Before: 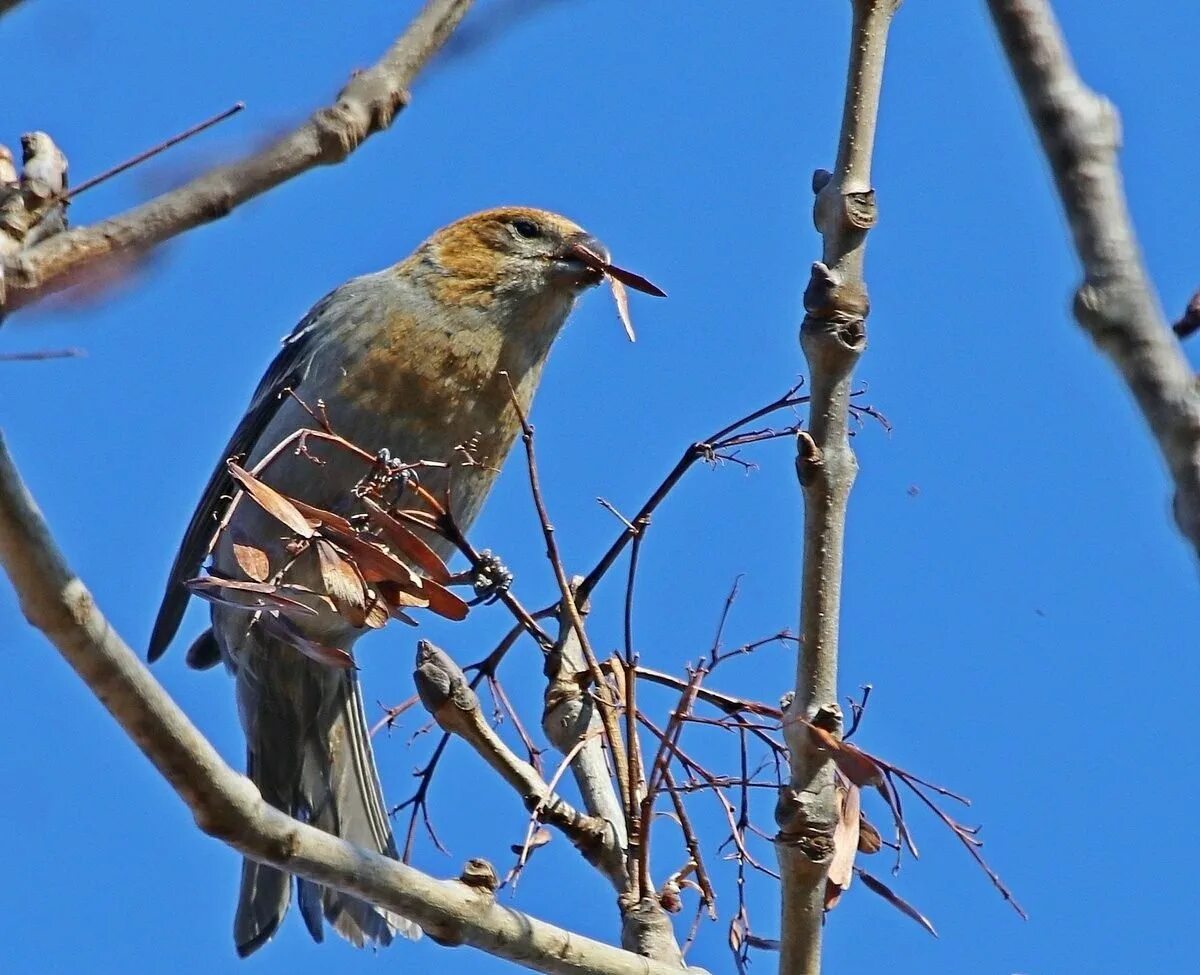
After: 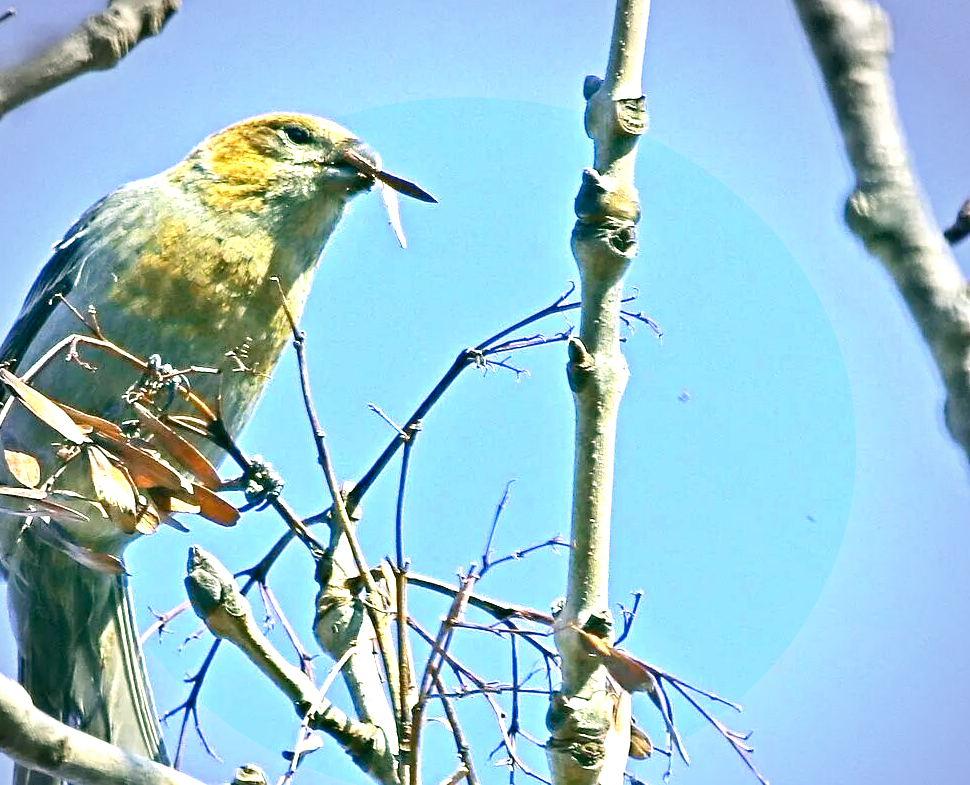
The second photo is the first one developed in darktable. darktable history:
exposure: black level correction 0.001, exposure 1.72 EV, compensate highlight preservation false
crop: left 19.089%, top 9.736%, right 0%, bottom 9.718%
color correction: highlights a* 5.65, highlights b* 33.29, shadows a* -26.49, shadows b* 3.91
vignetting: brightness -0.575, center (-0.036, 0.141), width/height ratio 1.095, unbound false
color calibration: x 0.396, y 0.386, temperature 3649.58 K
